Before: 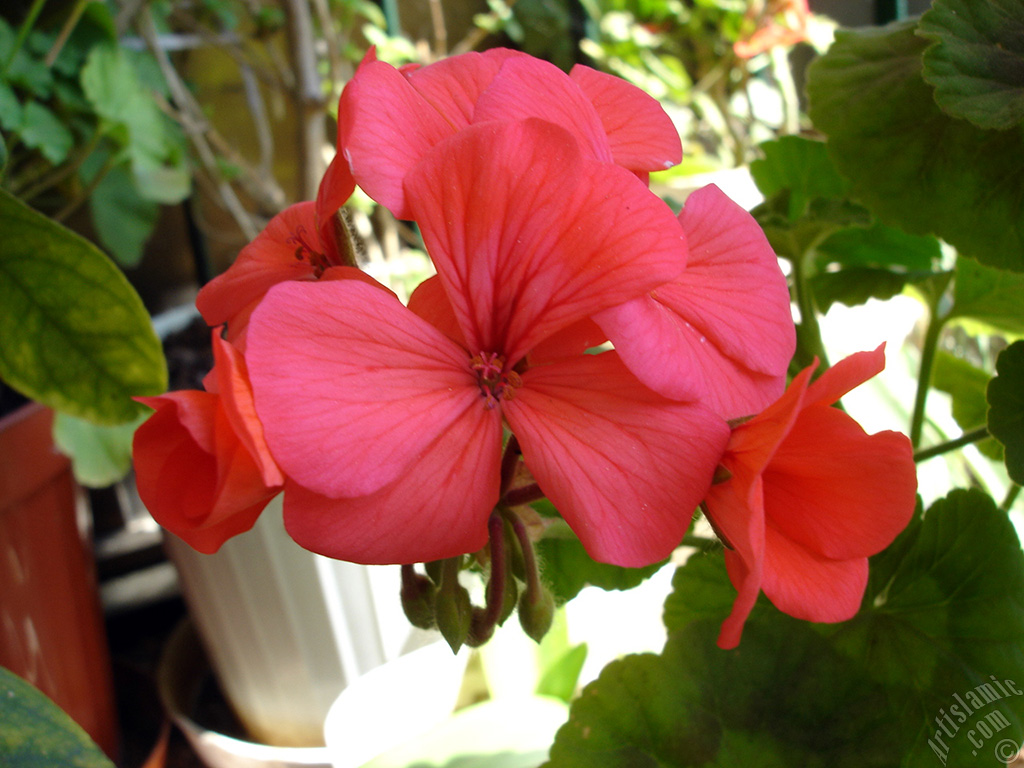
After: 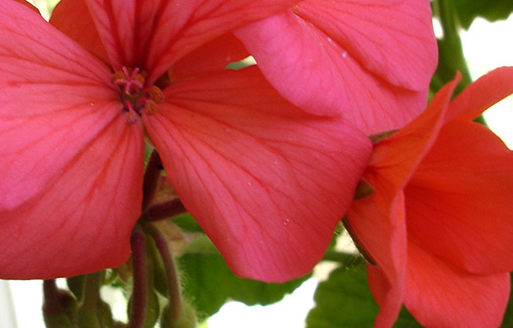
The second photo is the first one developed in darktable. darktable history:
crop: left 34.971%, top 37.124%, right 14.929%, bottom 20.059%
